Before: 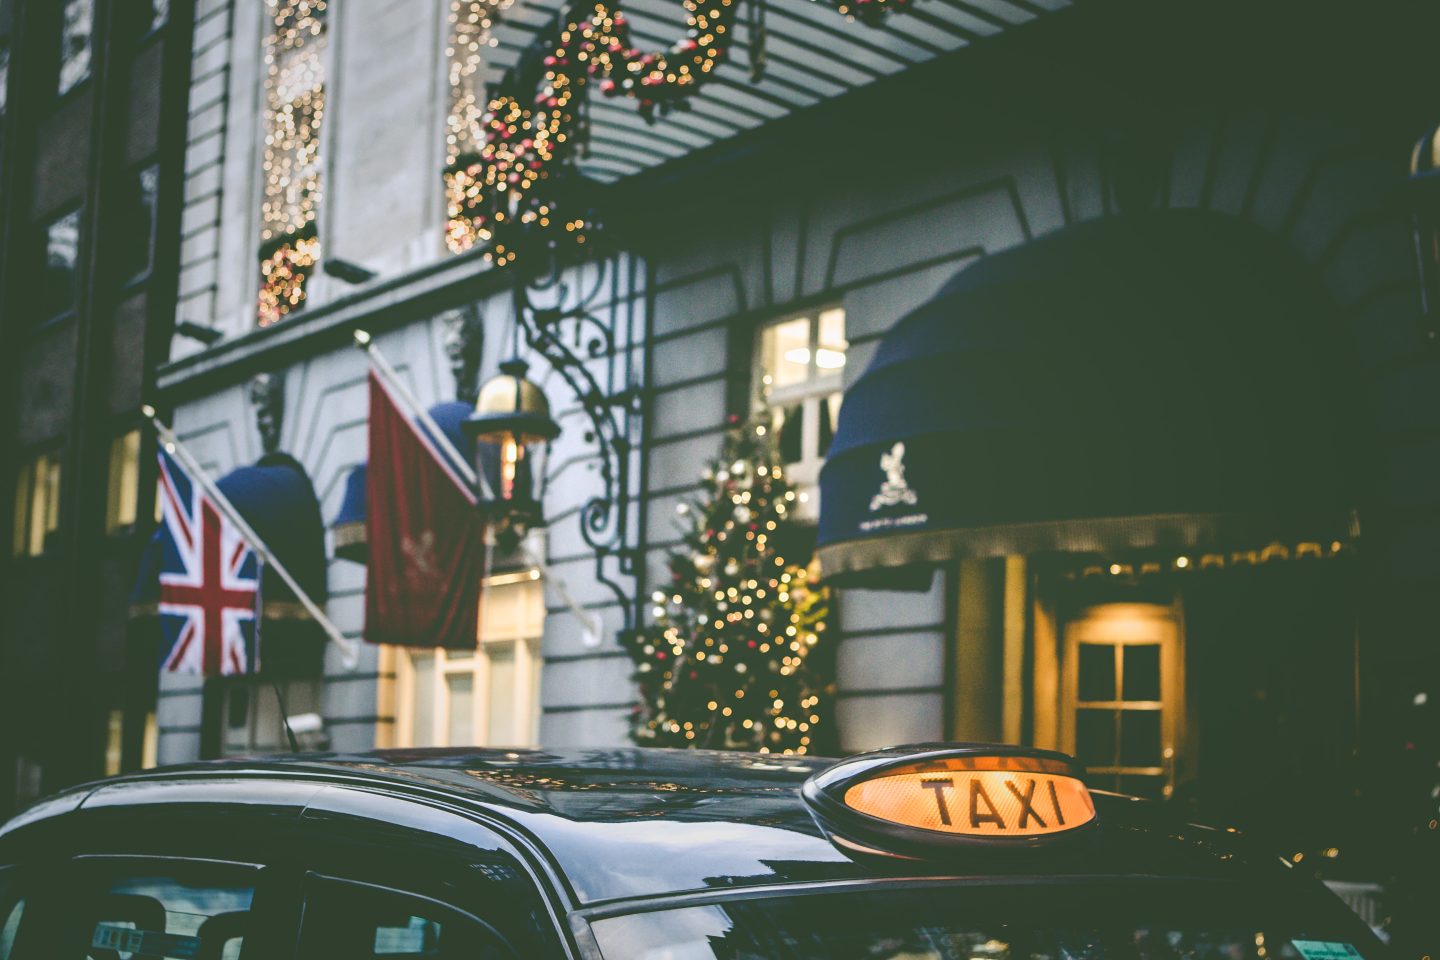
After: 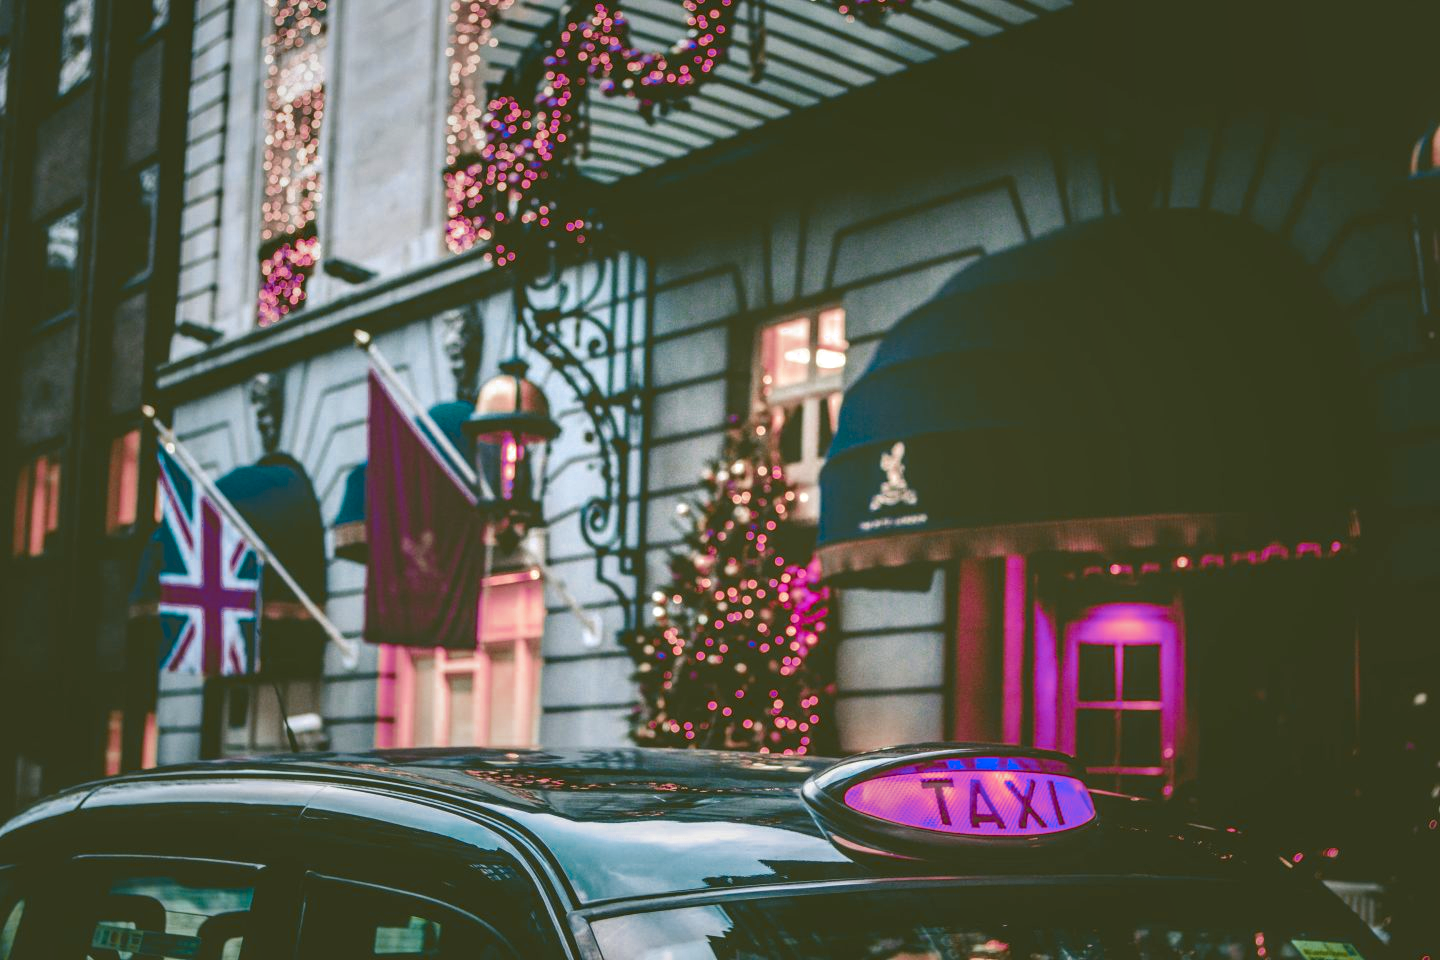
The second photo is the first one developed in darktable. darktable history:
local contrast: highlights 34%, detail 135%
color zones: curves: ch0 [(0.826, 0.353)]; ch1 [(0.242, 0.647) (0.889, 0.342)]; ch2 [(0.246, 0.089) (0.969, 0.068)]
